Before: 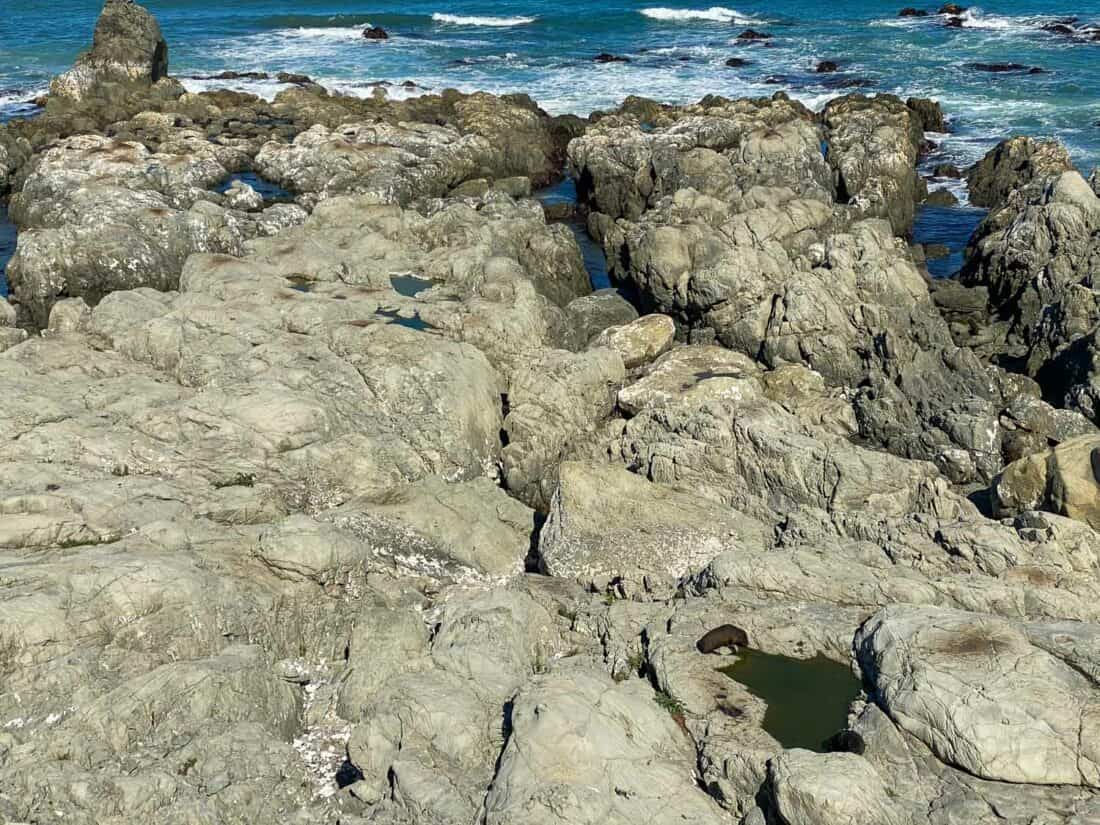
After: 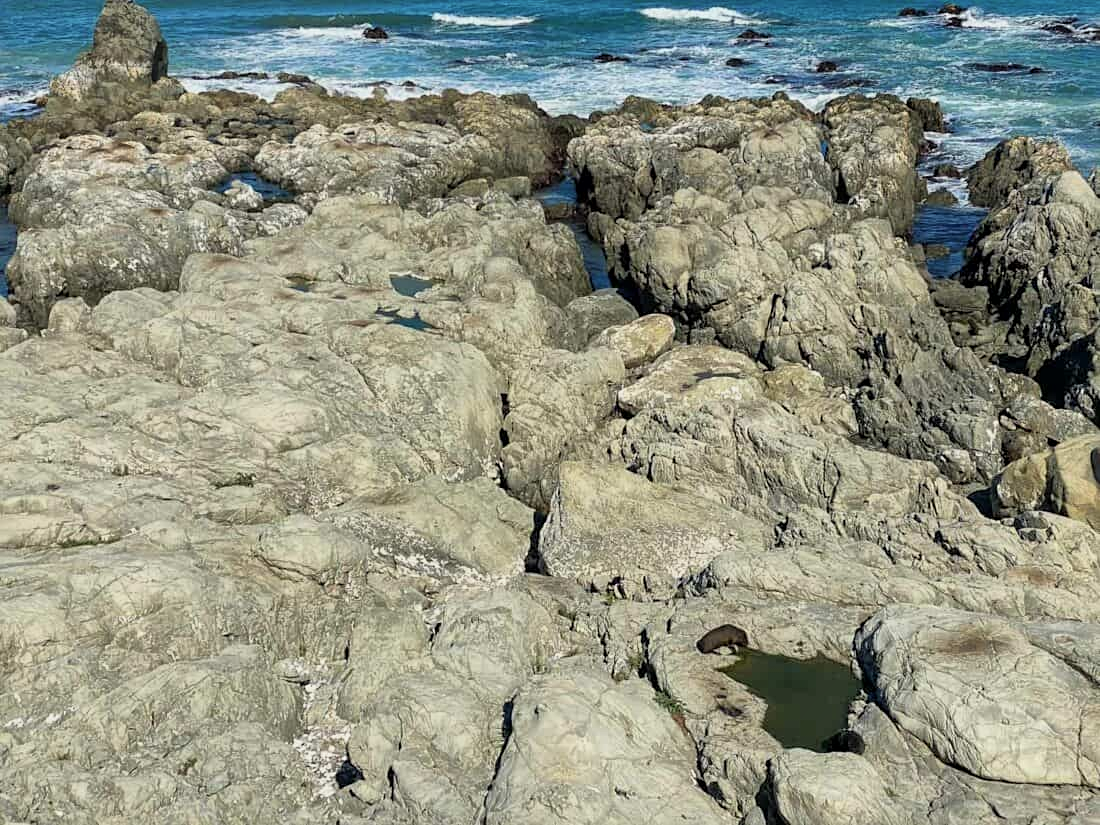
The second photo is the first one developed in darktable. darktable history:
sharpen: amount 0.2
levels: mode automatic, gray 50.8%
global tonemap: drago (1, 100), detail 1
